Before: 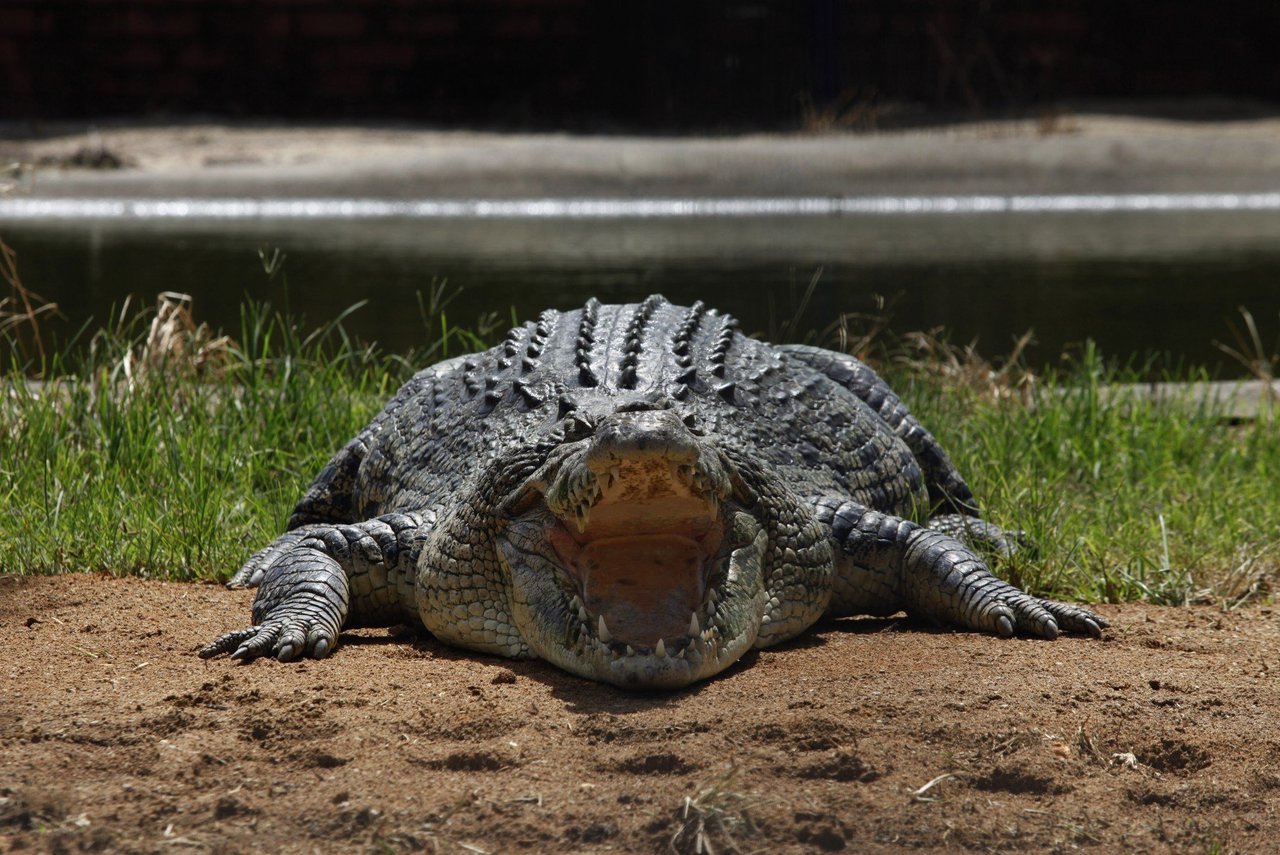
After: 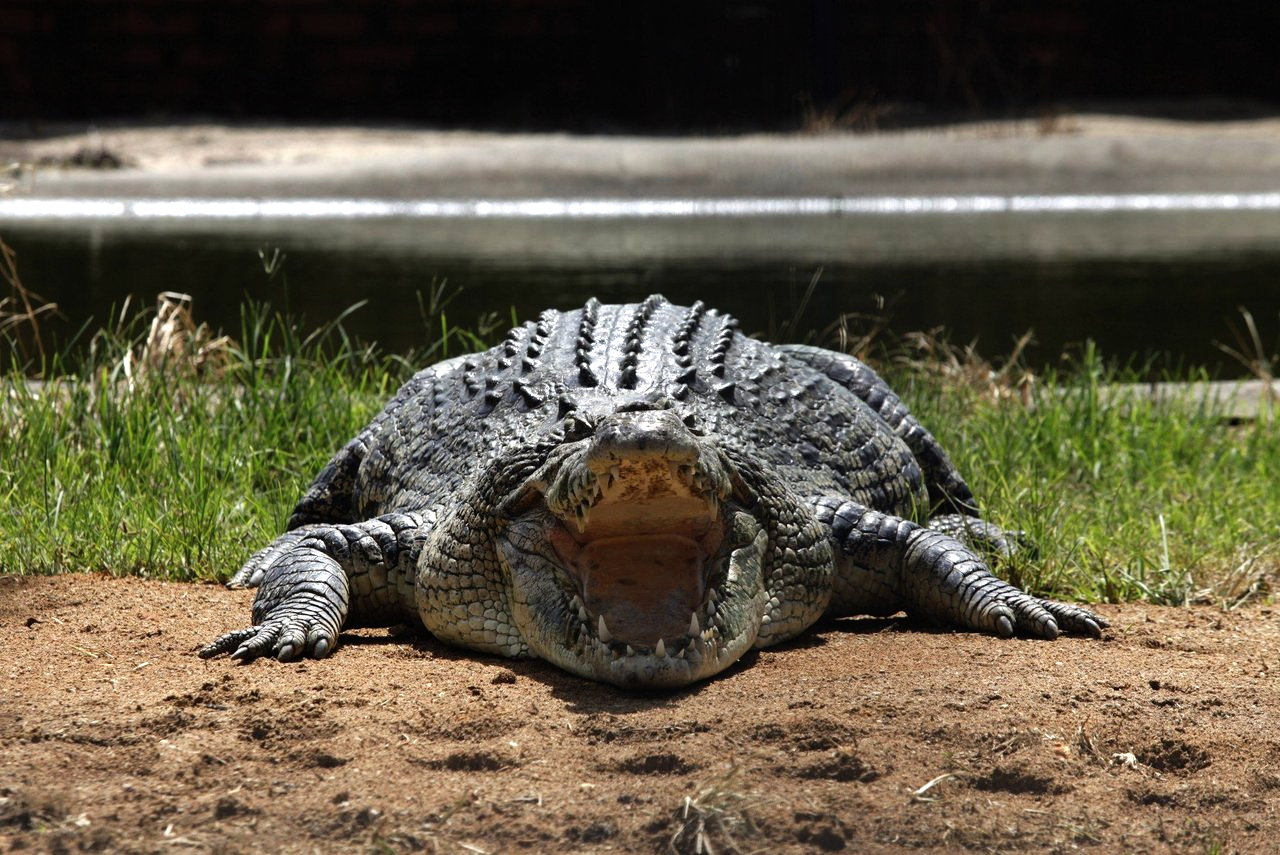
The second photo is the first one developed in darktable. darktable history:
tone equalizer: -8 EV -0.726 EV, -7 EV -0.694 EV, -6 EV -0.608 EV, -5 EV -0.388 EV, -3 EV 0.396 EV, -2 EV 0.6 EV, -1 EV 0.699 EV, +0 EV 0.726 EV
